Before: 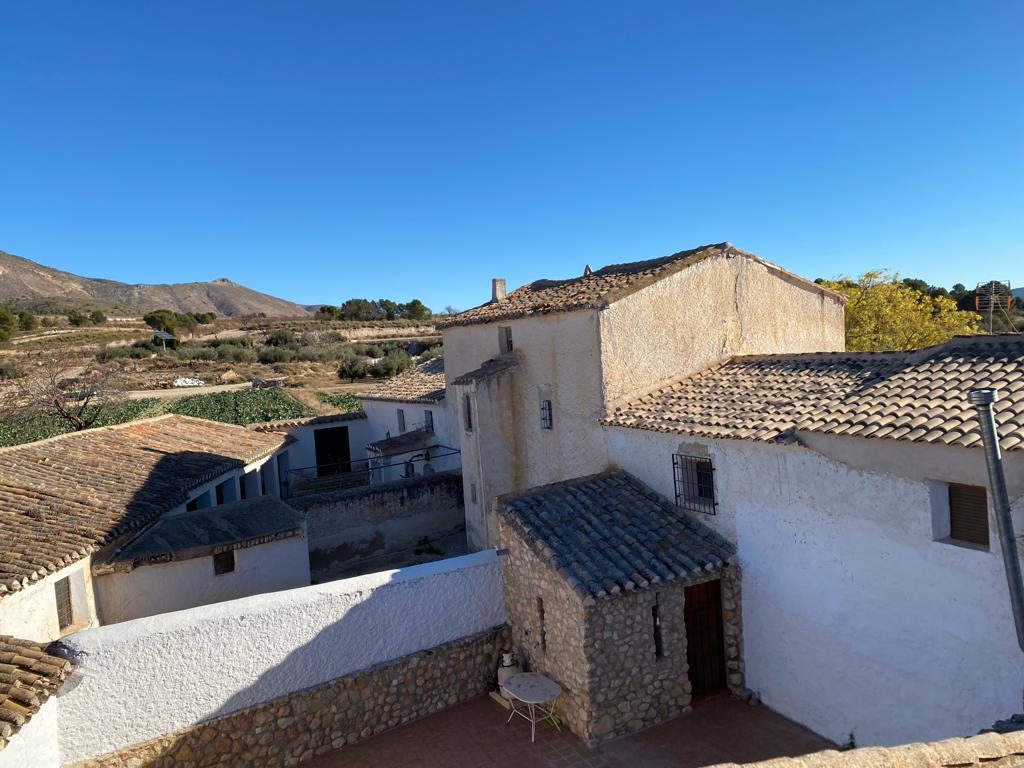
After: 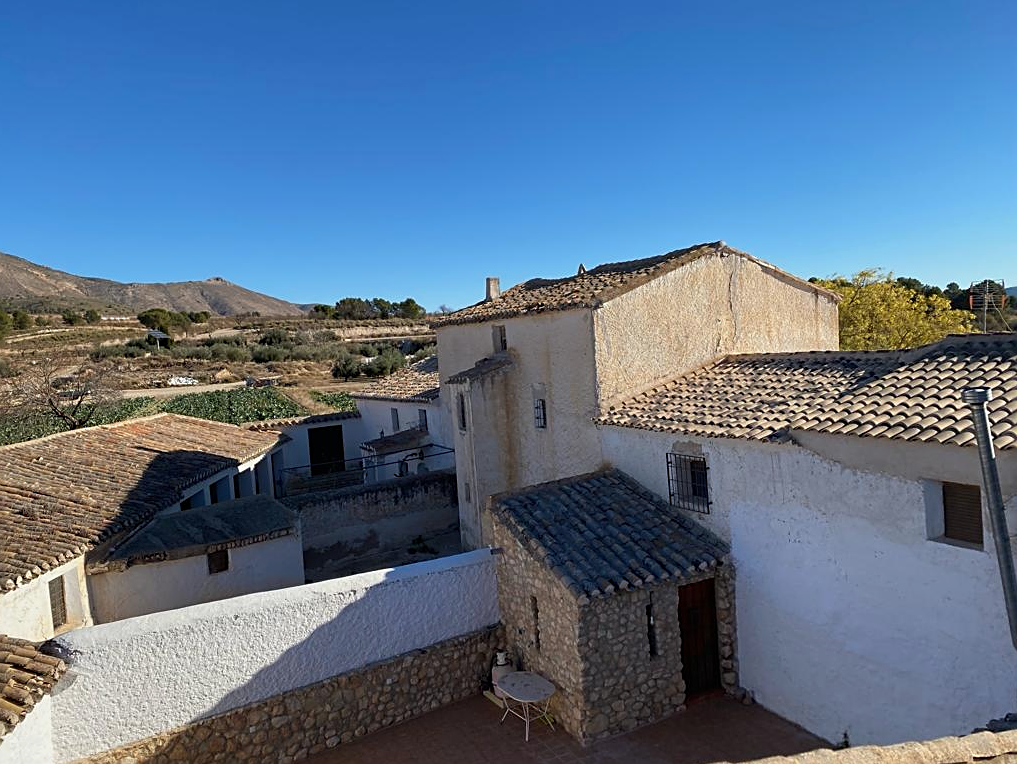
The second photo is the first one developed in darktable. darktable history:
exposure: exposure -0.21 EV, compensate highlight preservation false
sharpen: on, module defaults
shadows and highlights: shadows -23.08, highlights 46.15, soften with gaussian
crop and rotate: left 0.614%, top 0.179%, bottom 0.309%
